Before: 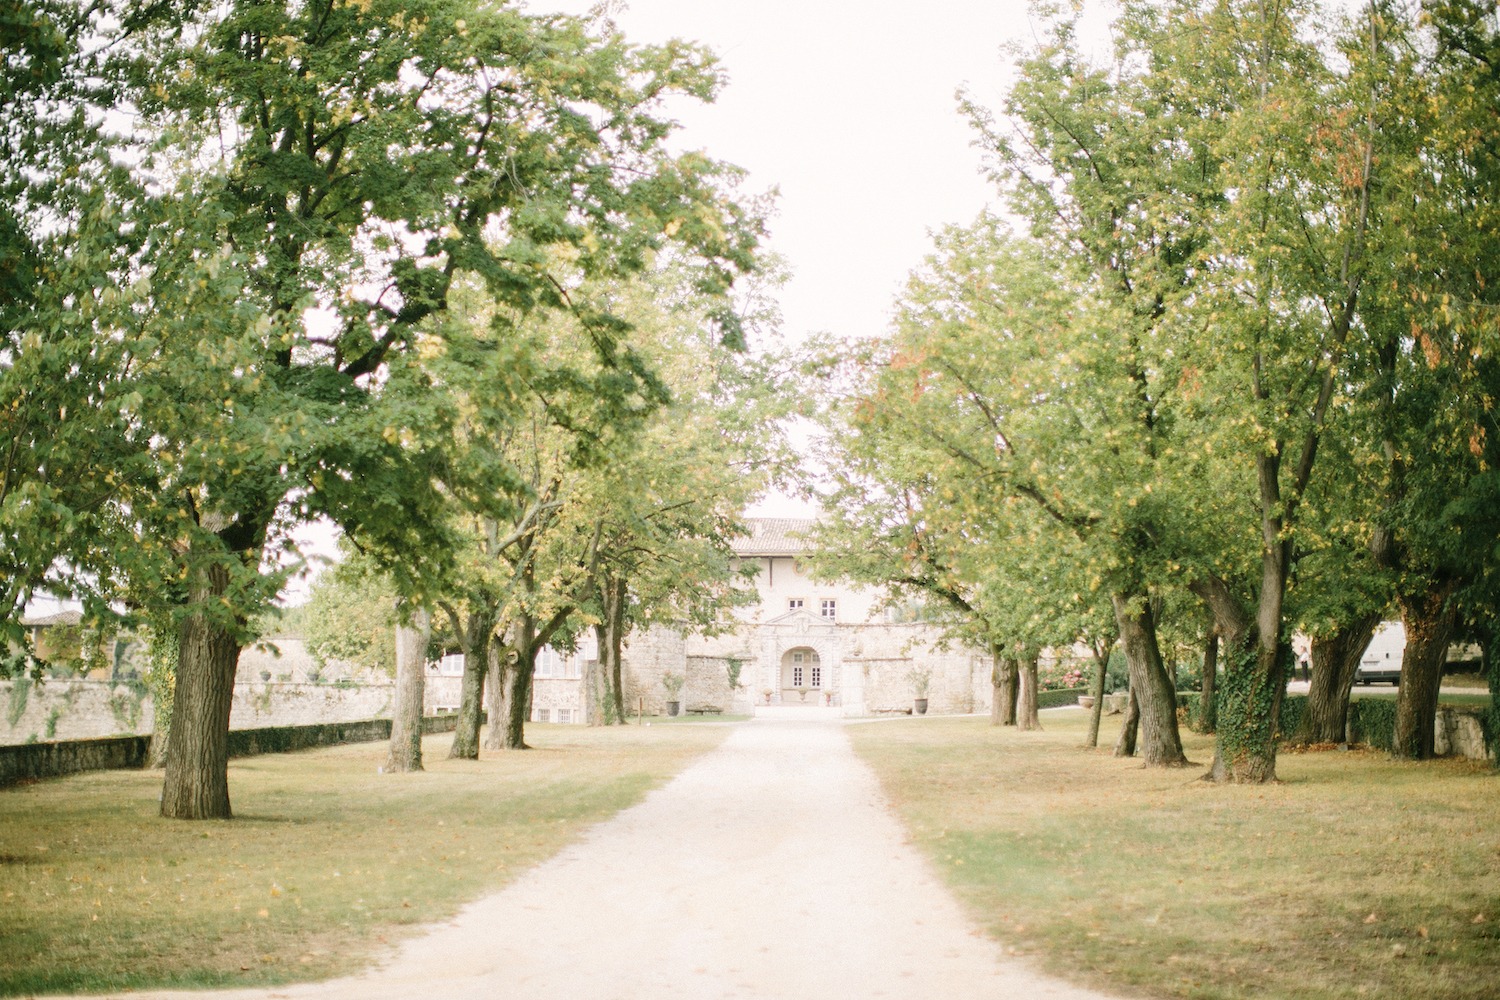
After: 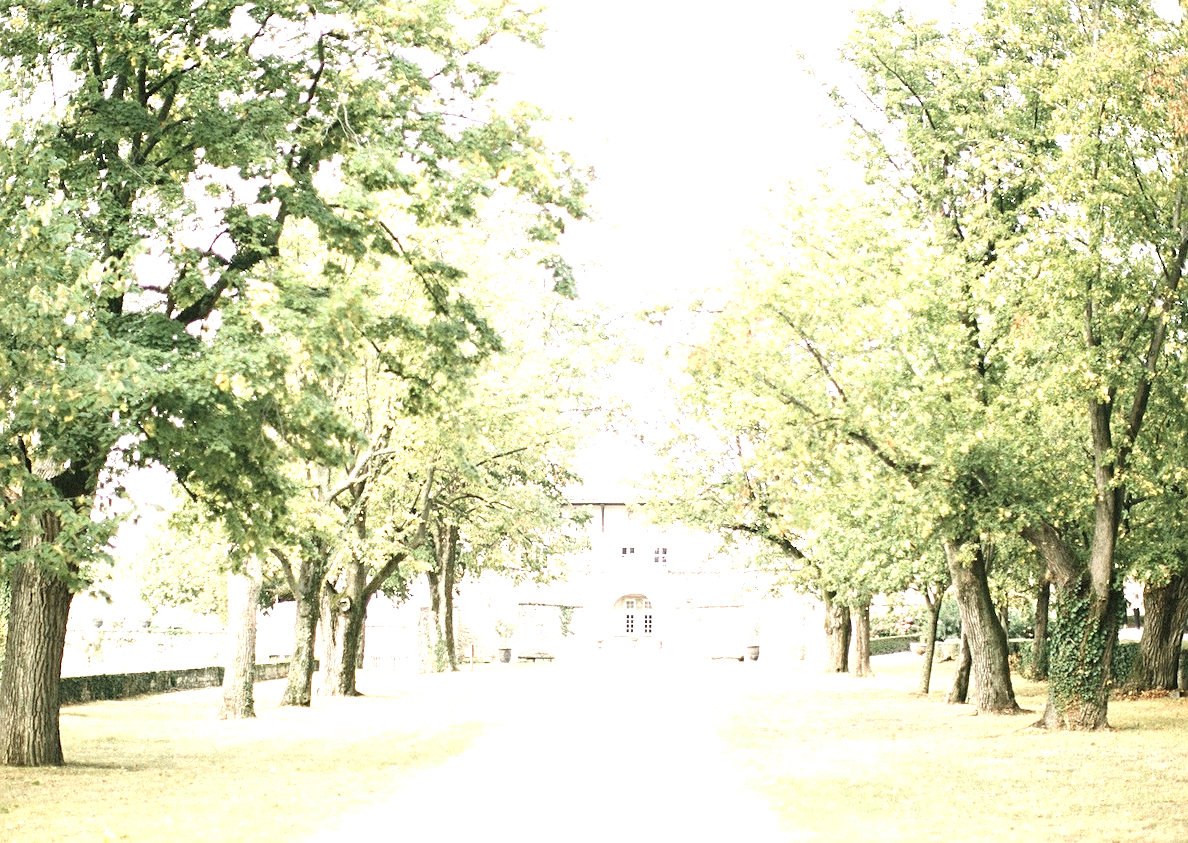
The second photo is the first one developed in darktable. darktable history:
exposure: black level correction 0, exposure 1.2 EV, compensate exposure bias true, compensate highlight preservation false
contrast brightness saturation: contrast 0.06, brightness -0.01, saturation -0.23
sharpen: on, module defaults
crop: left 11.225%, top 5.381%, right 9.565%, bottom 10.314%
